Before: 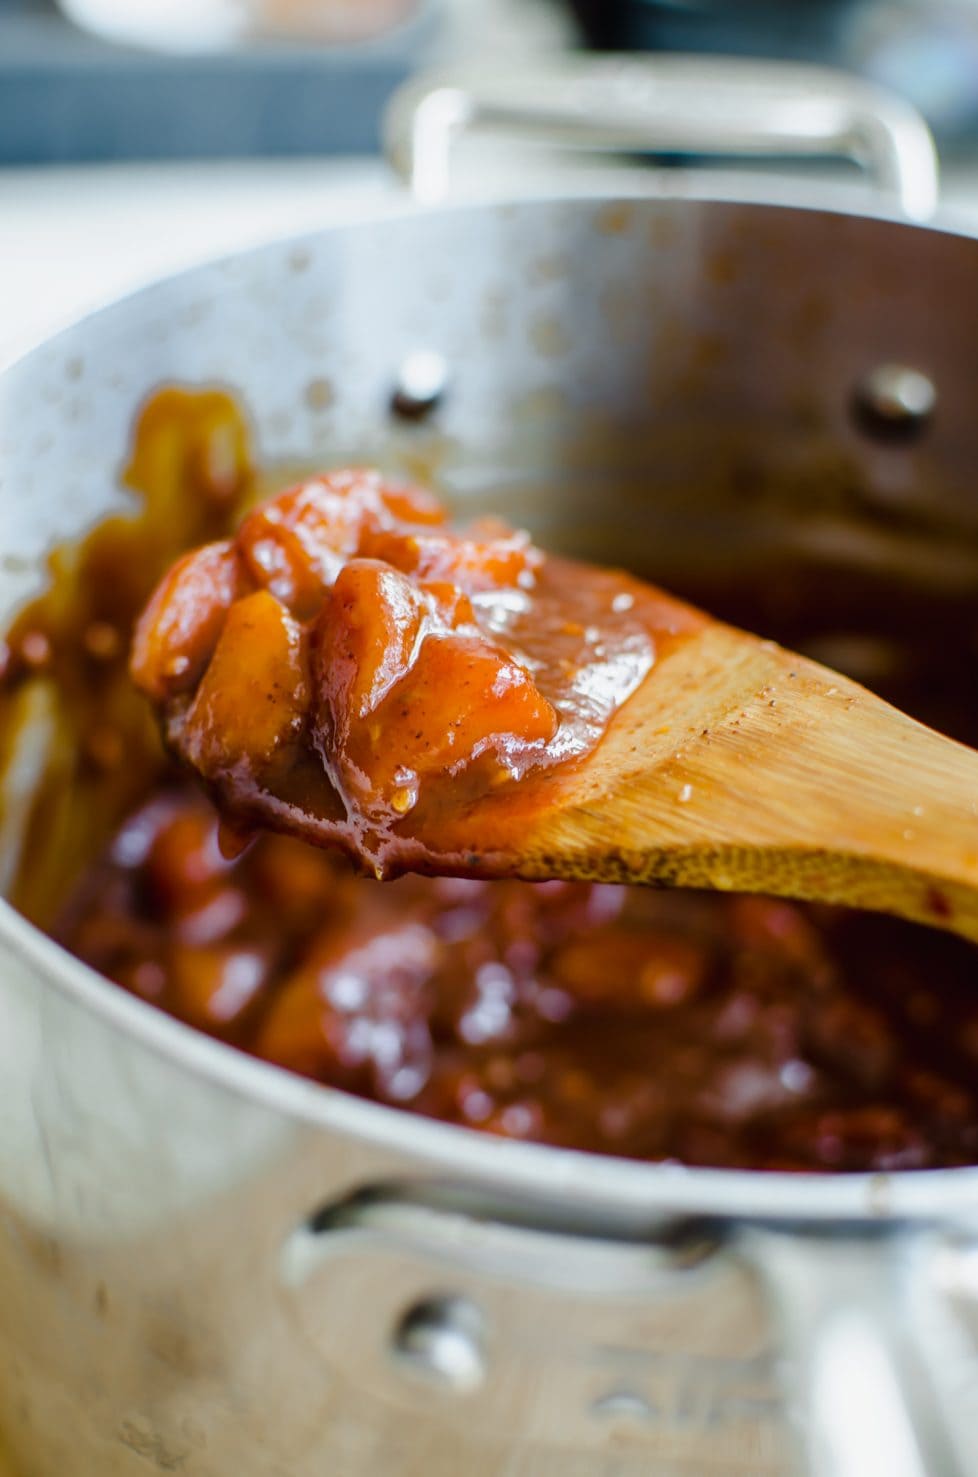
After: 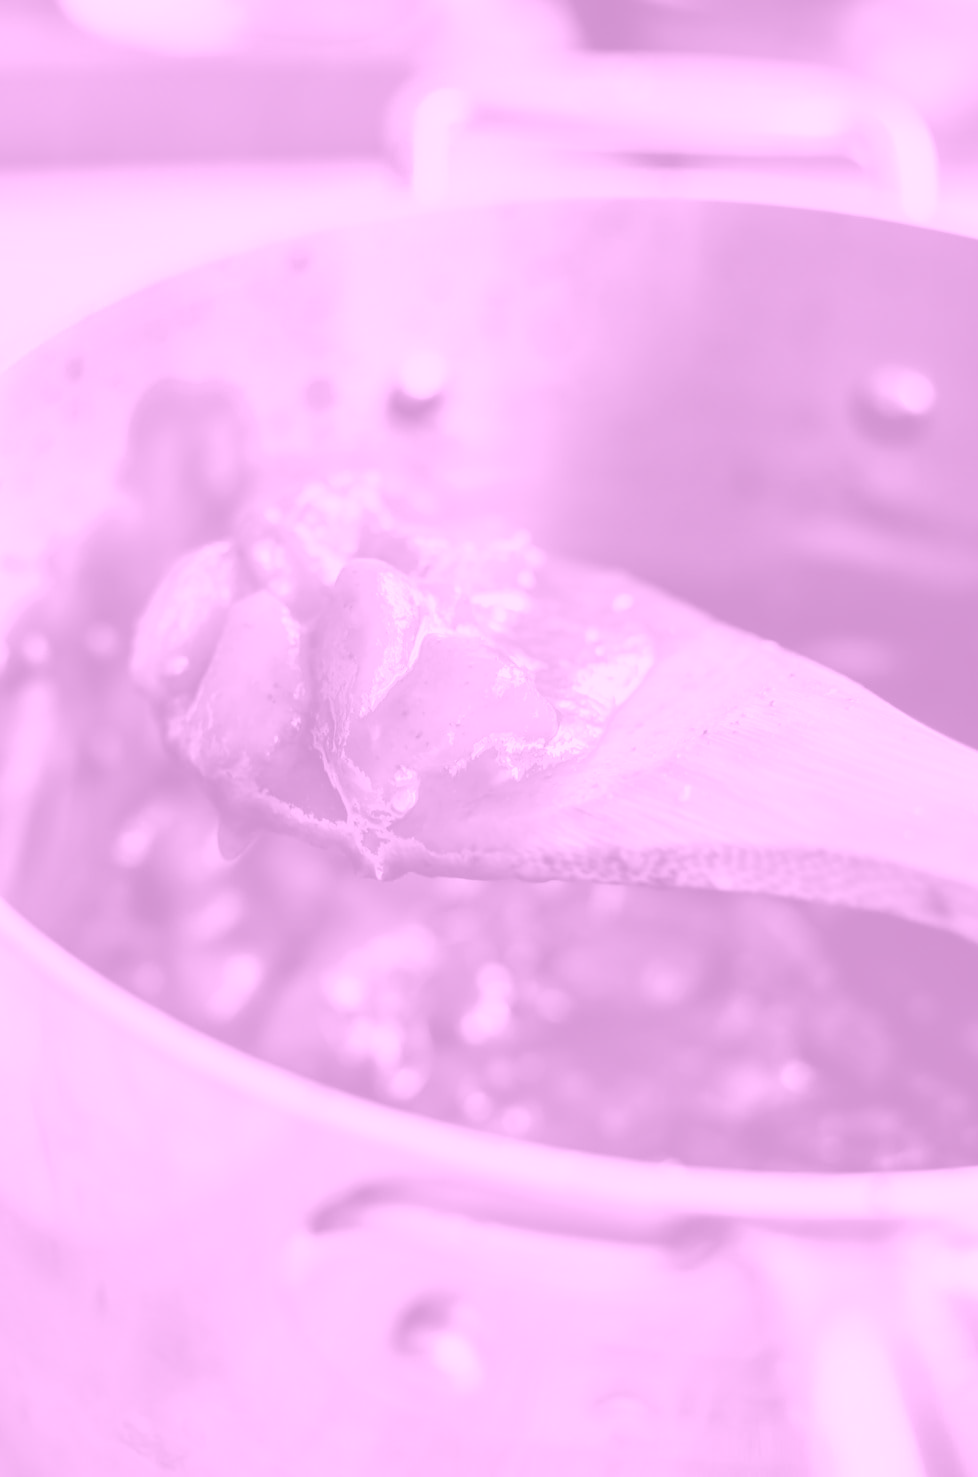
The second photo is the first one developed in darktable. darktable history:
colorize: hue 331.2°, saturation 75%, source mix 30.28%, lightness 70.52%, version 1
shadows and highlights: shadows 24.5, highlights -78.15, soften with gaussian
